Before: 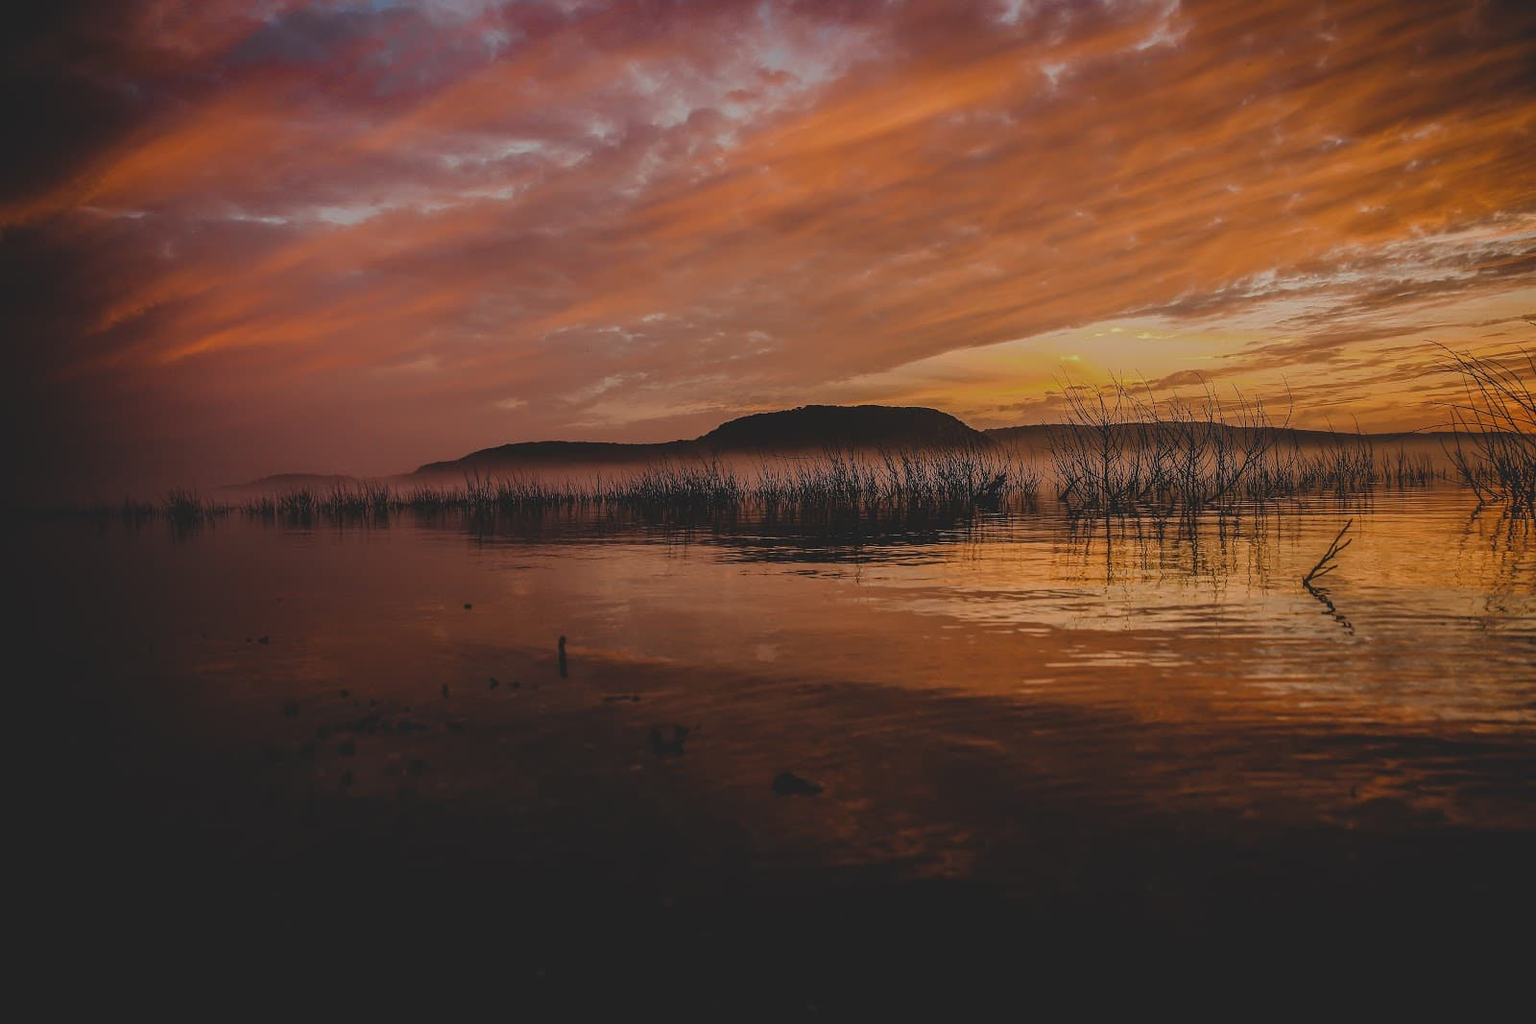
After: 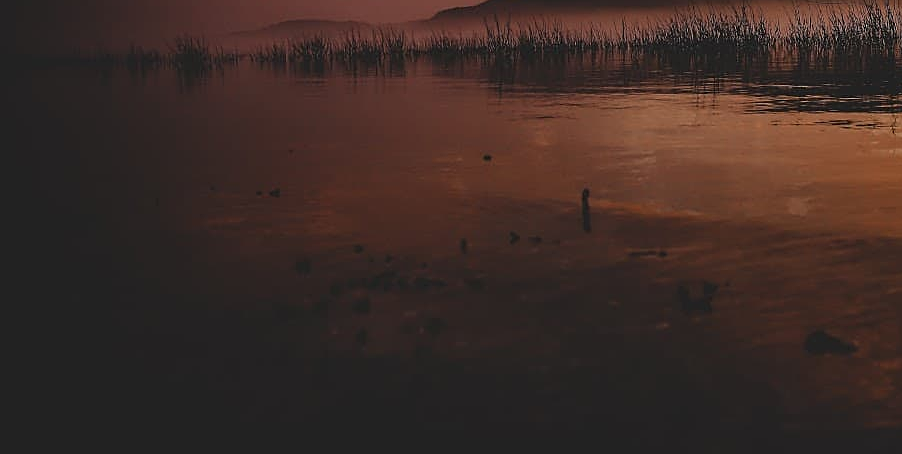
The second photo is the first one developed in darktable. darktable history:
crop: top 44.483%, right 43.593%, bottom 12.892%
bloom: on, module defaults
sharpen: on, module defaults
white balance: red 1, blue 1
